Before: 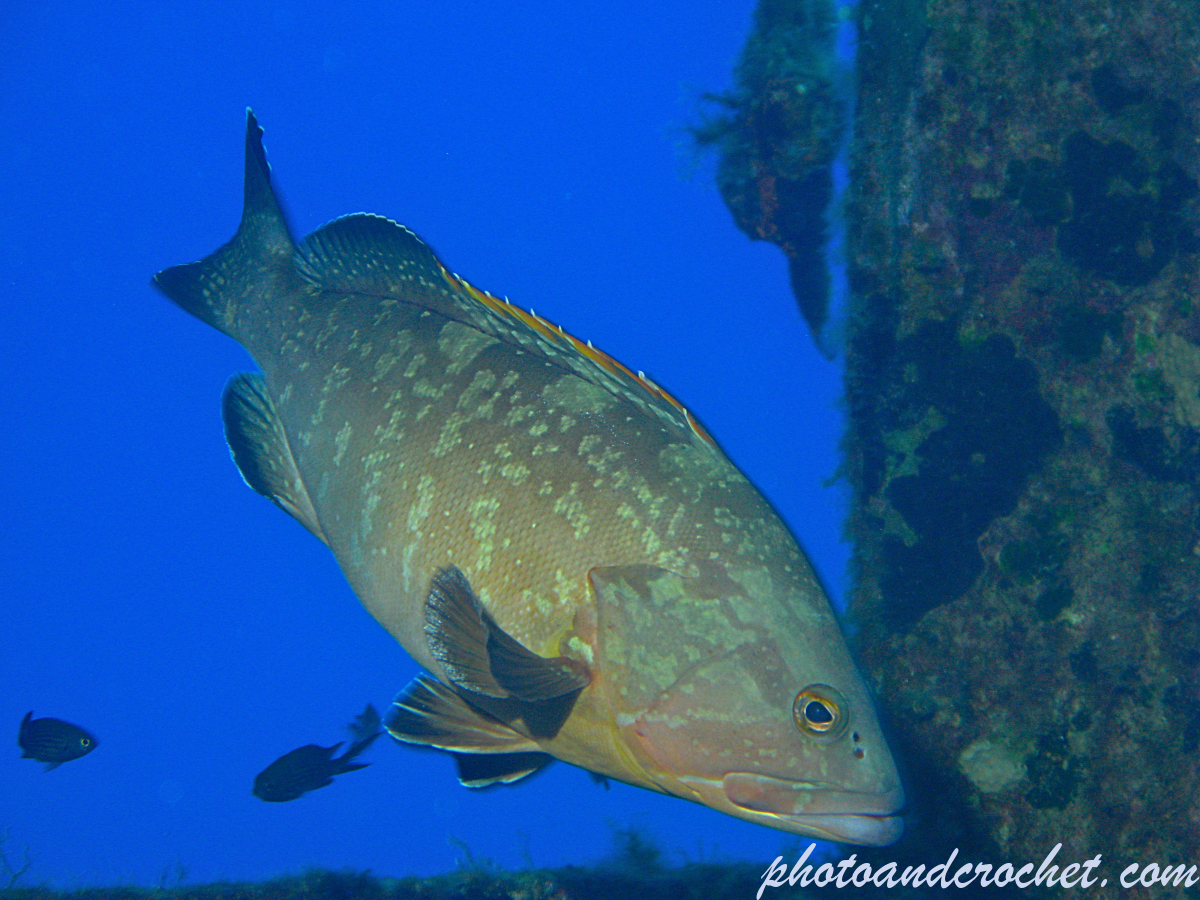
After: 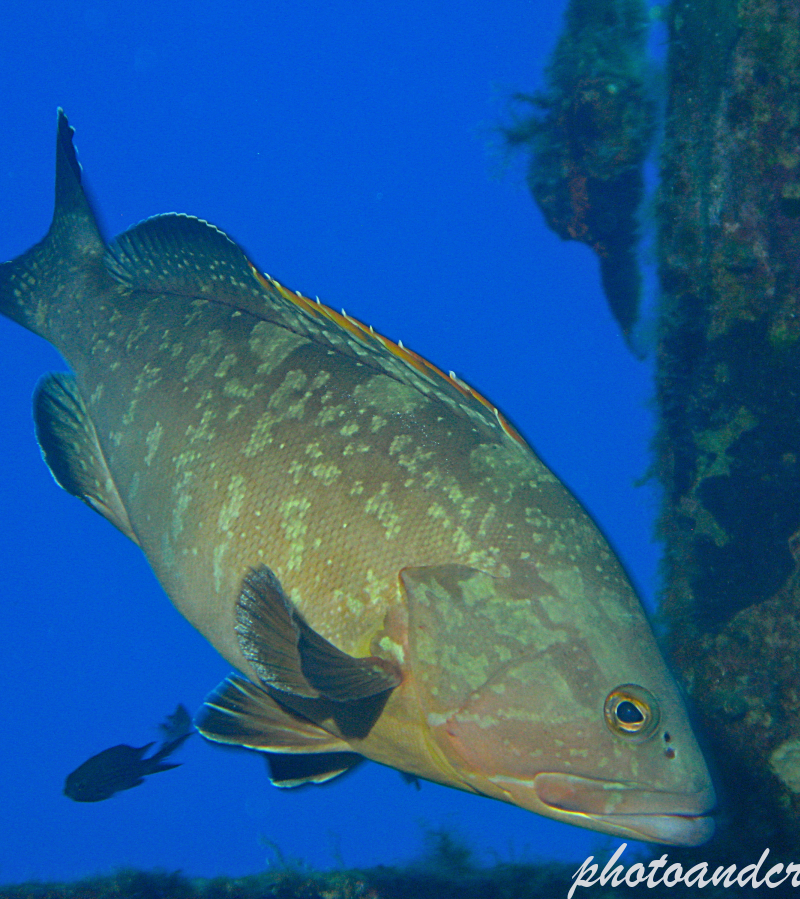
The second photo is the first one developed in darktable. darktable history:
white balance: red 1.029, blue 0.92
crop and rotate: left 15.754%, right 17.579%
rgb curve: curves: ch0 [(0, 0) (0.136, 0.078) (0.262, 0.245) (0.414, 0.42) (1, 1)], compensate middle gray true, preserve colors basic power
